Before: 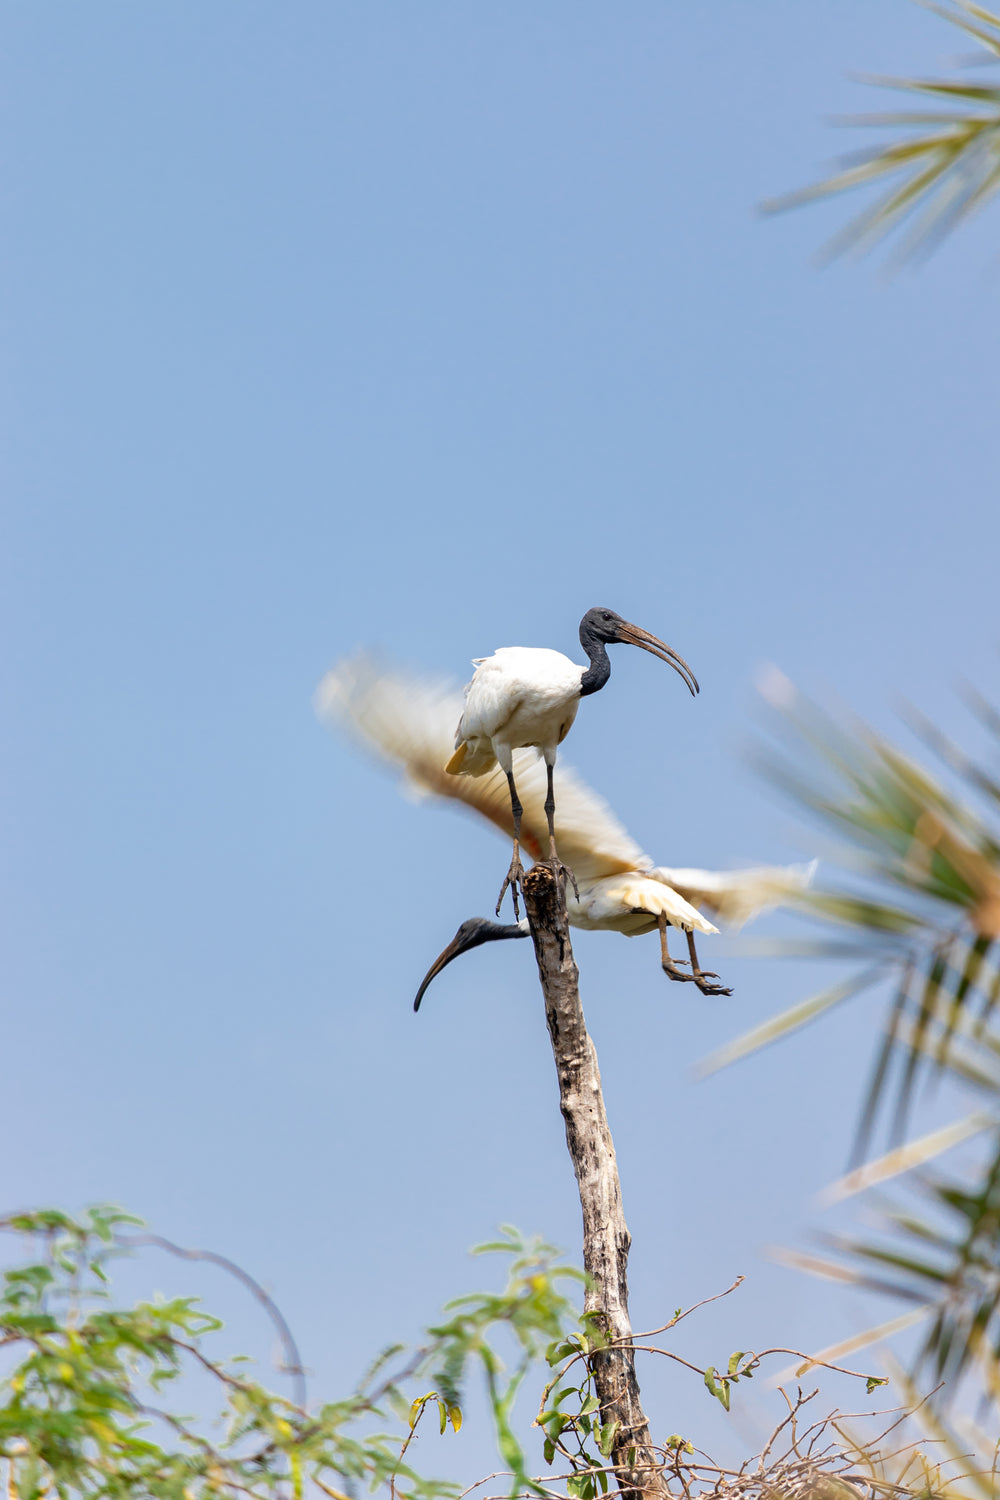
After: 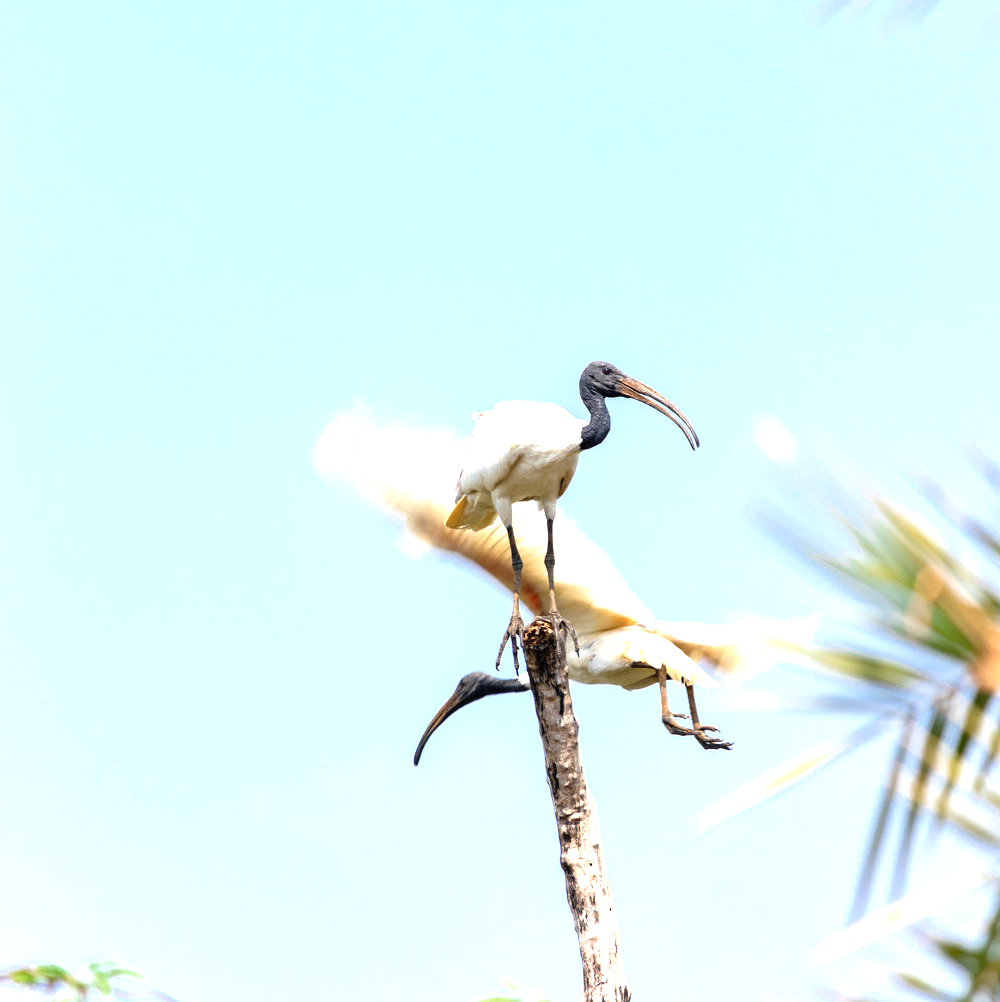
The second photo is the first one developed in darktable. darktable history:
exposure: black level correction 0, exposure 1.2 EV, compensate exposure bias true, compensate highlight preservation false
crop: top 16.457%, bottom 16.732%
